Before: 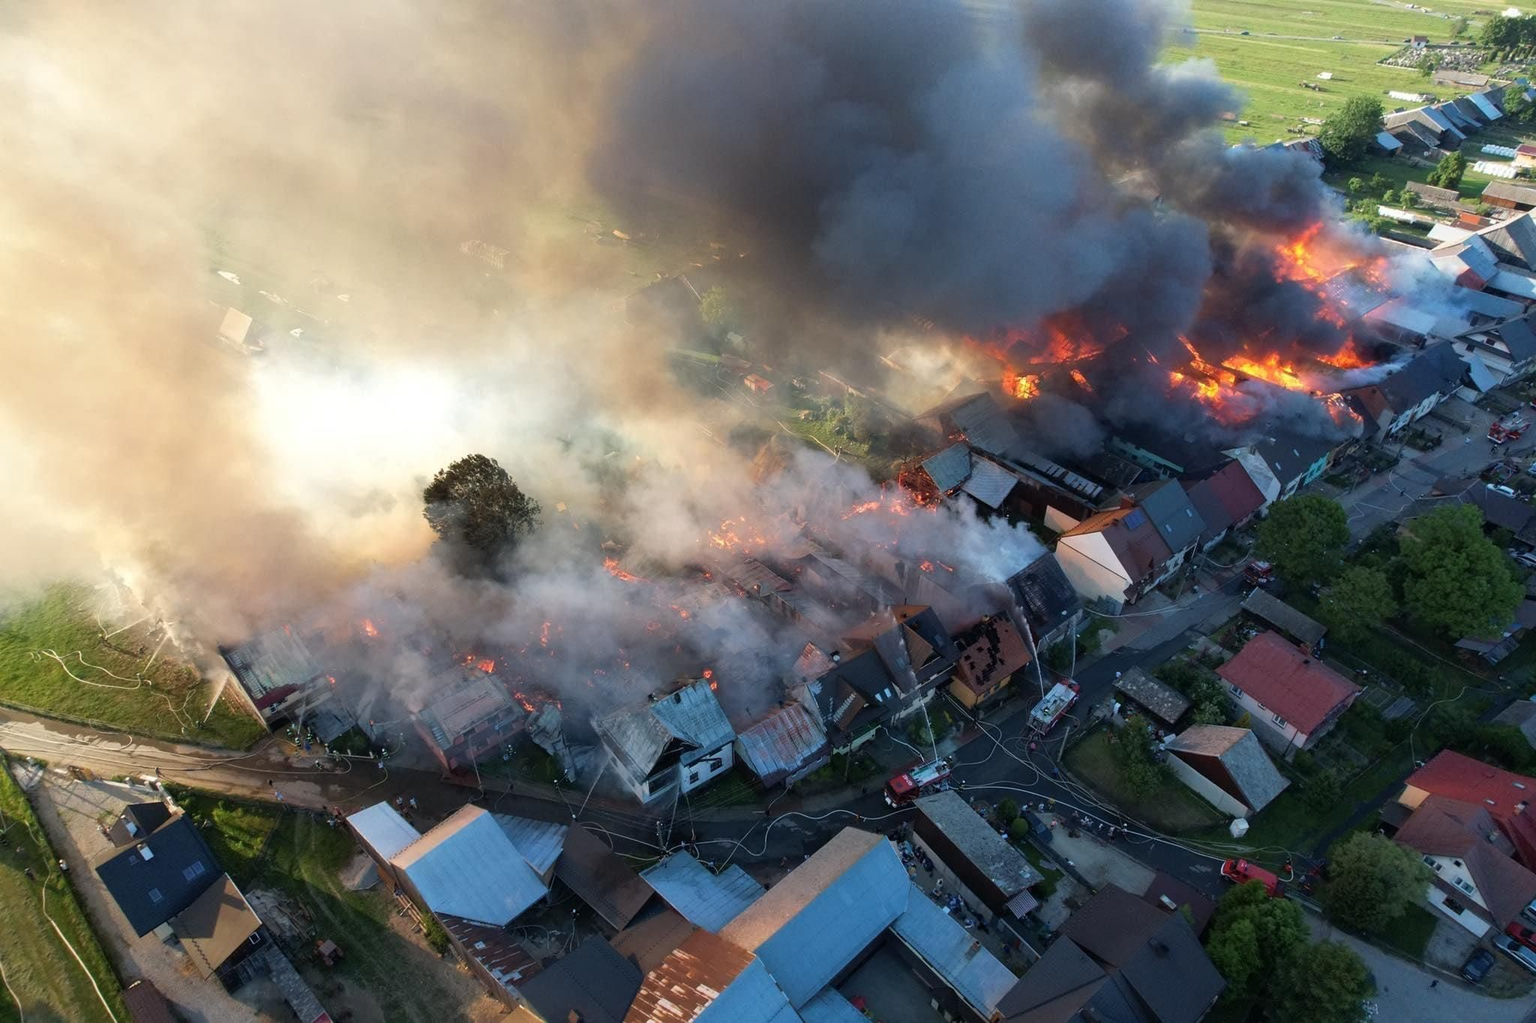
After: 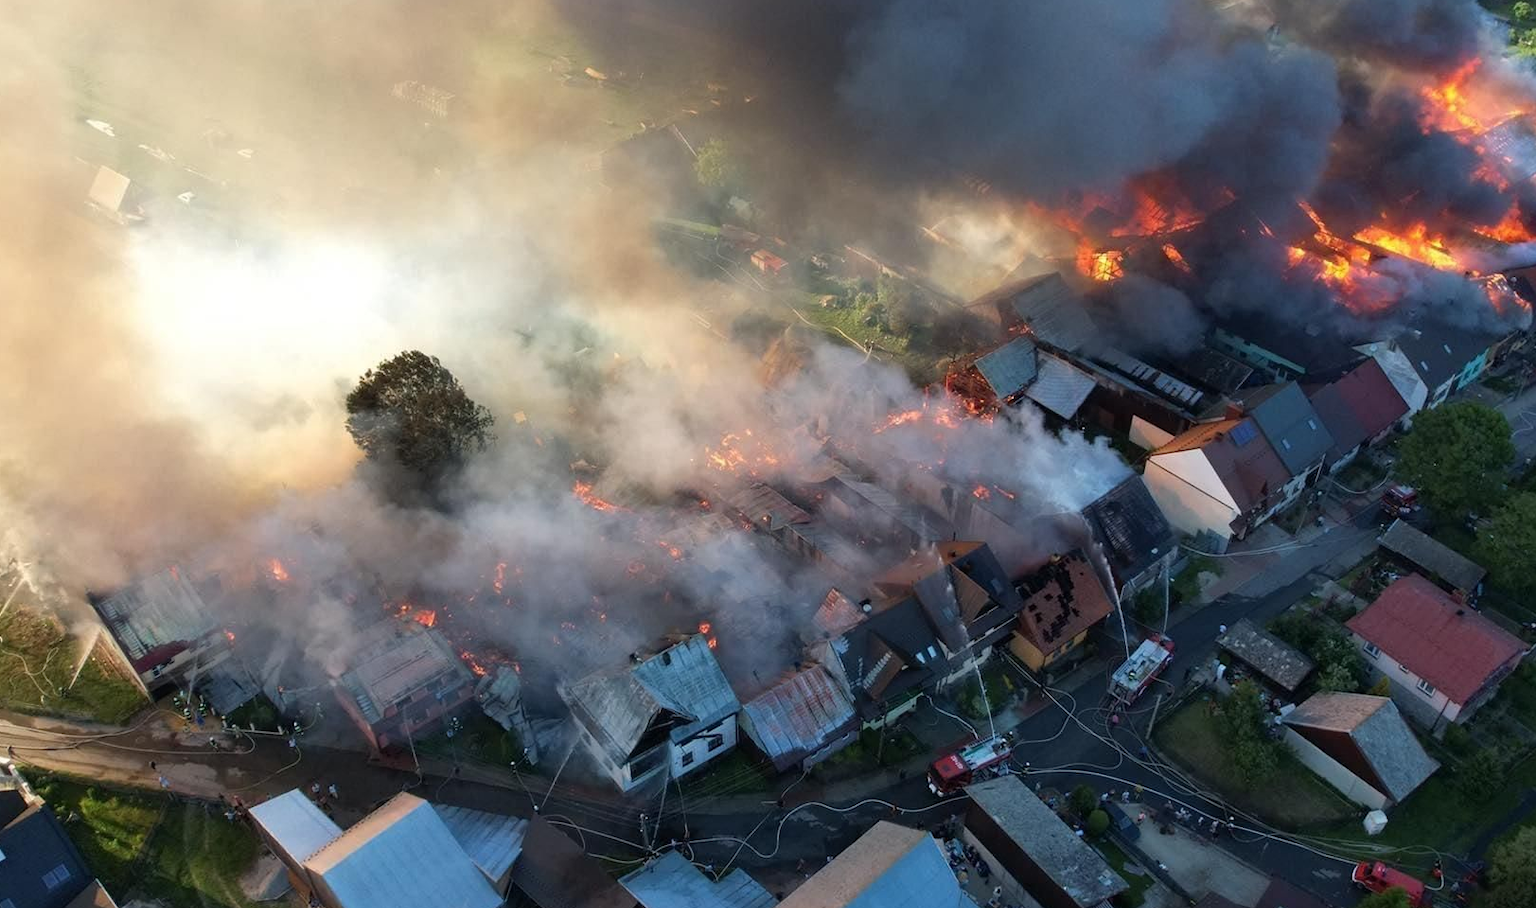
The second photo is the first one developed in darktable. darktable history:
crop: left 9.733%, top 17.276%, right 10.991%, bottom 12.33%
